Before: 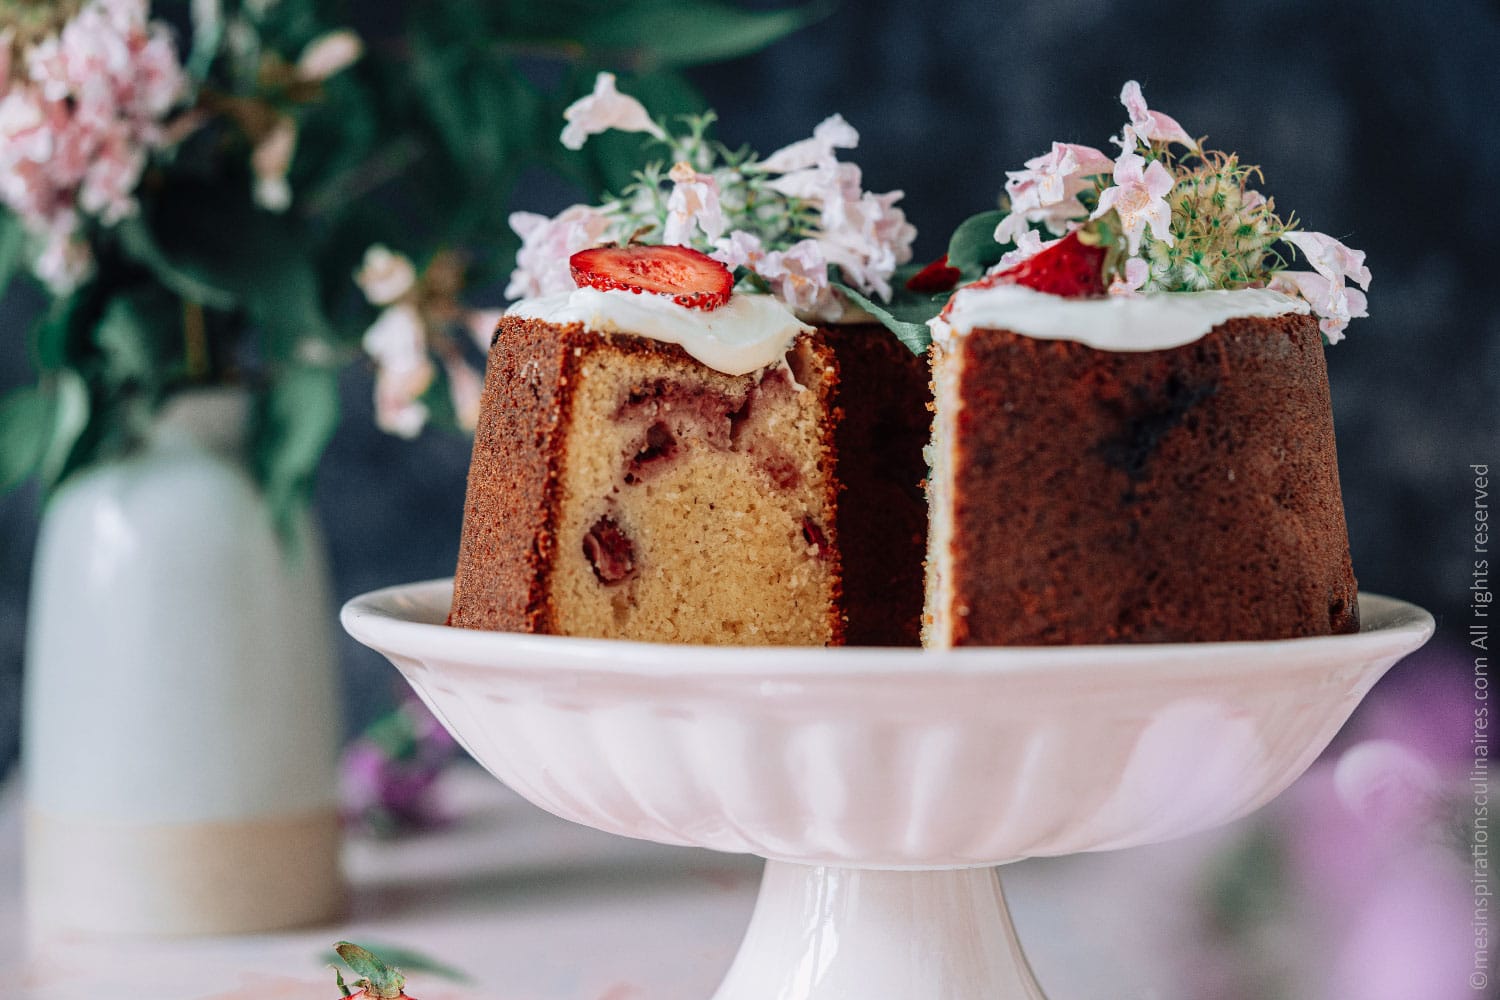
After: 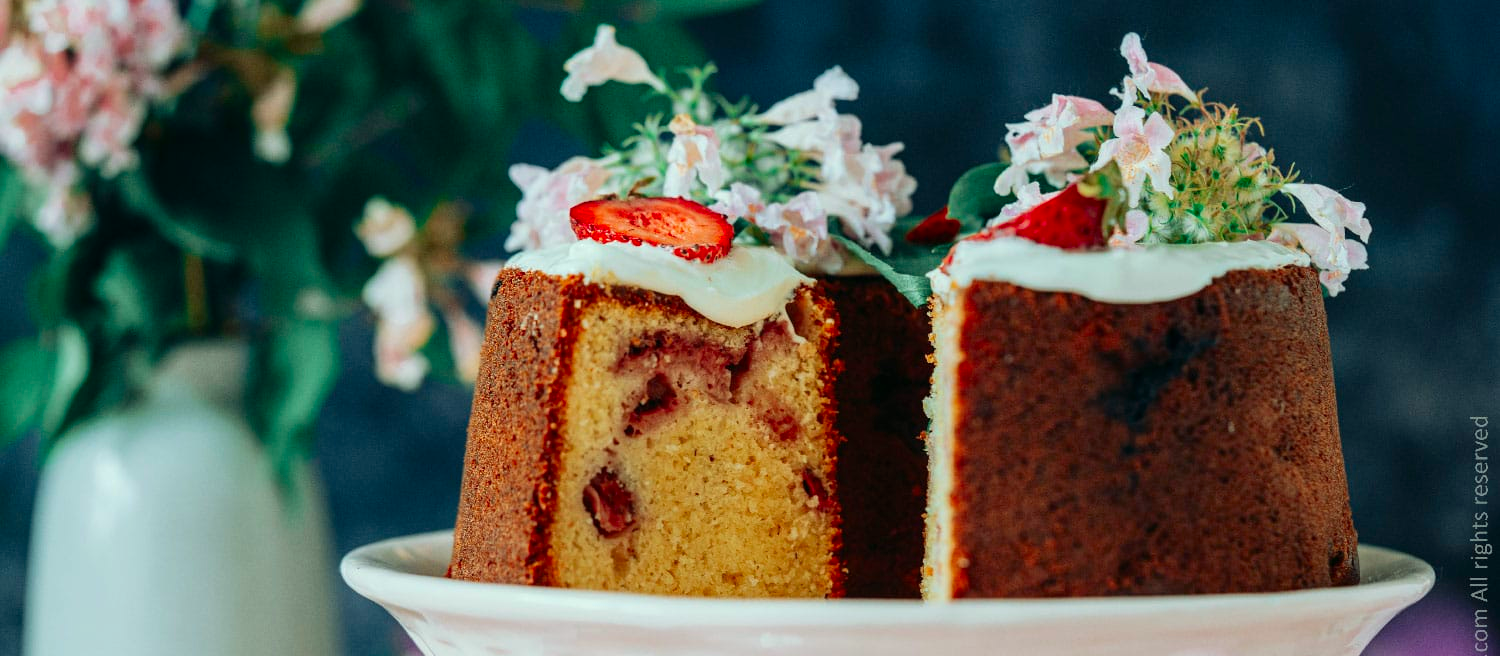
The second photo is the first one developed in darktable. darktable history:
crop and rotate: top 4.848%, bottom 29.503%
color correction: highlights a* -7.33, highlights b* 1.26, shadows a* -3.55, saturation 1.4
white balance: red 1.009, blue 0.985
